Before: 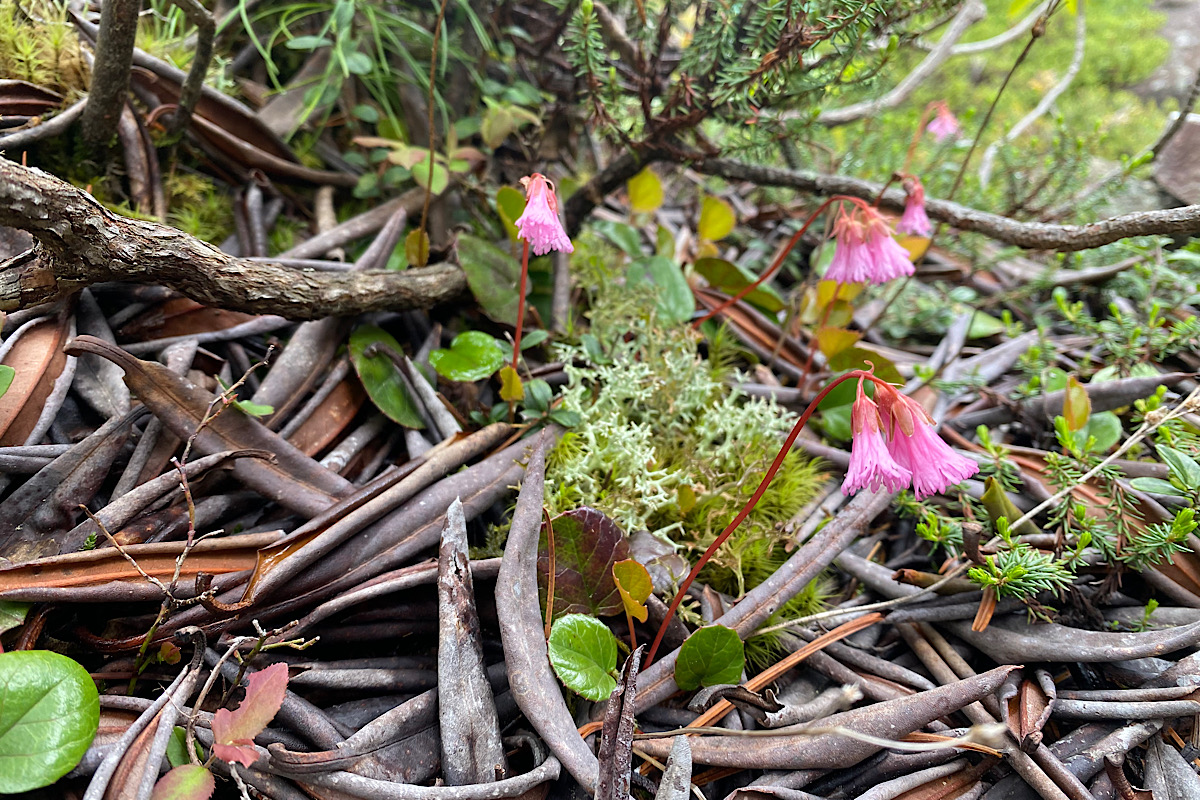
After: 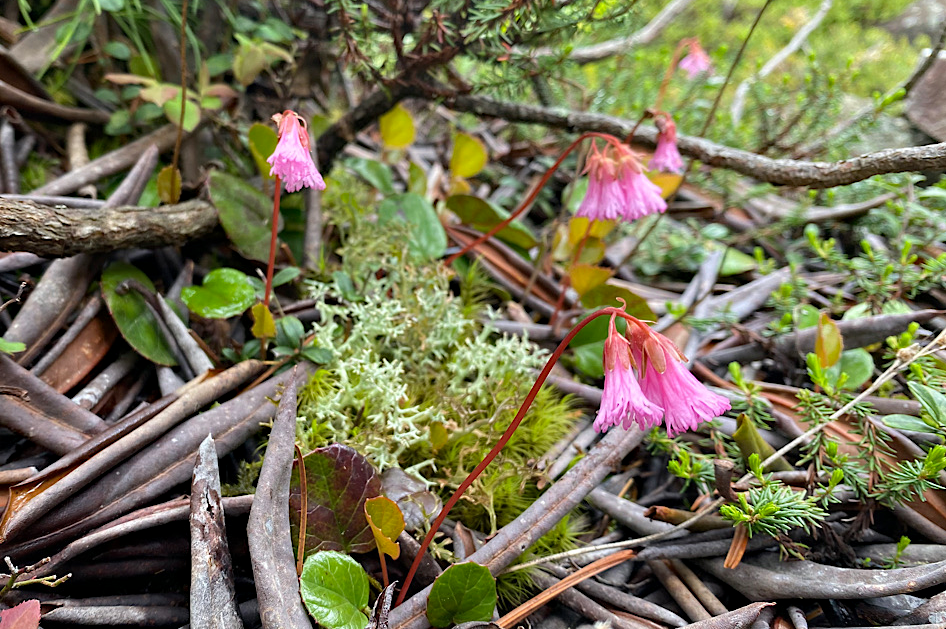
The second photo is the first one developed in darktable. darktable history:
crop and rotate: left 20.74%, top 7.912%, right 0.375%, bottom 13.378%
haze removal: compatibility mode true, adaptive false
